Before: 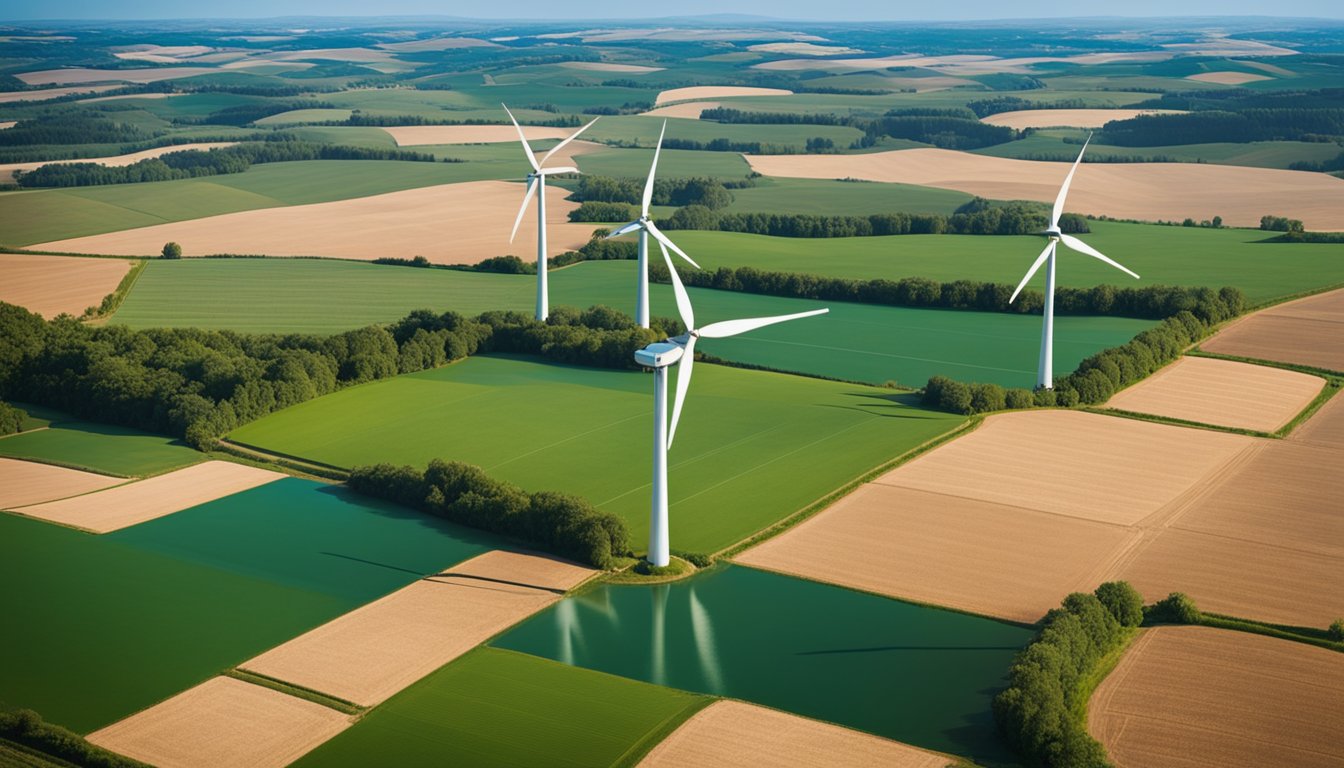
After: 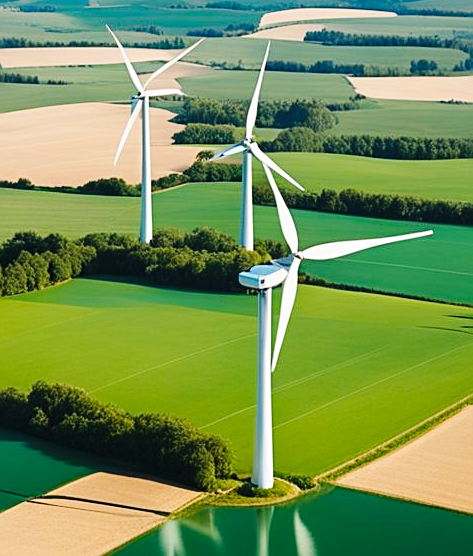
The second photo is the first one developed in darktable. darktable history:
base curve: curves: ch0 [(0, 0) (0.036, 0.025) (0.121, 0.166) (0.206, 0.329) (0.605, 0.79) (1, 1)], preserve colors none
crop and rotate: left 29.476%, top 10.214%, right 35.32%, bottom 17.333%
sharpen: on, module defaults
